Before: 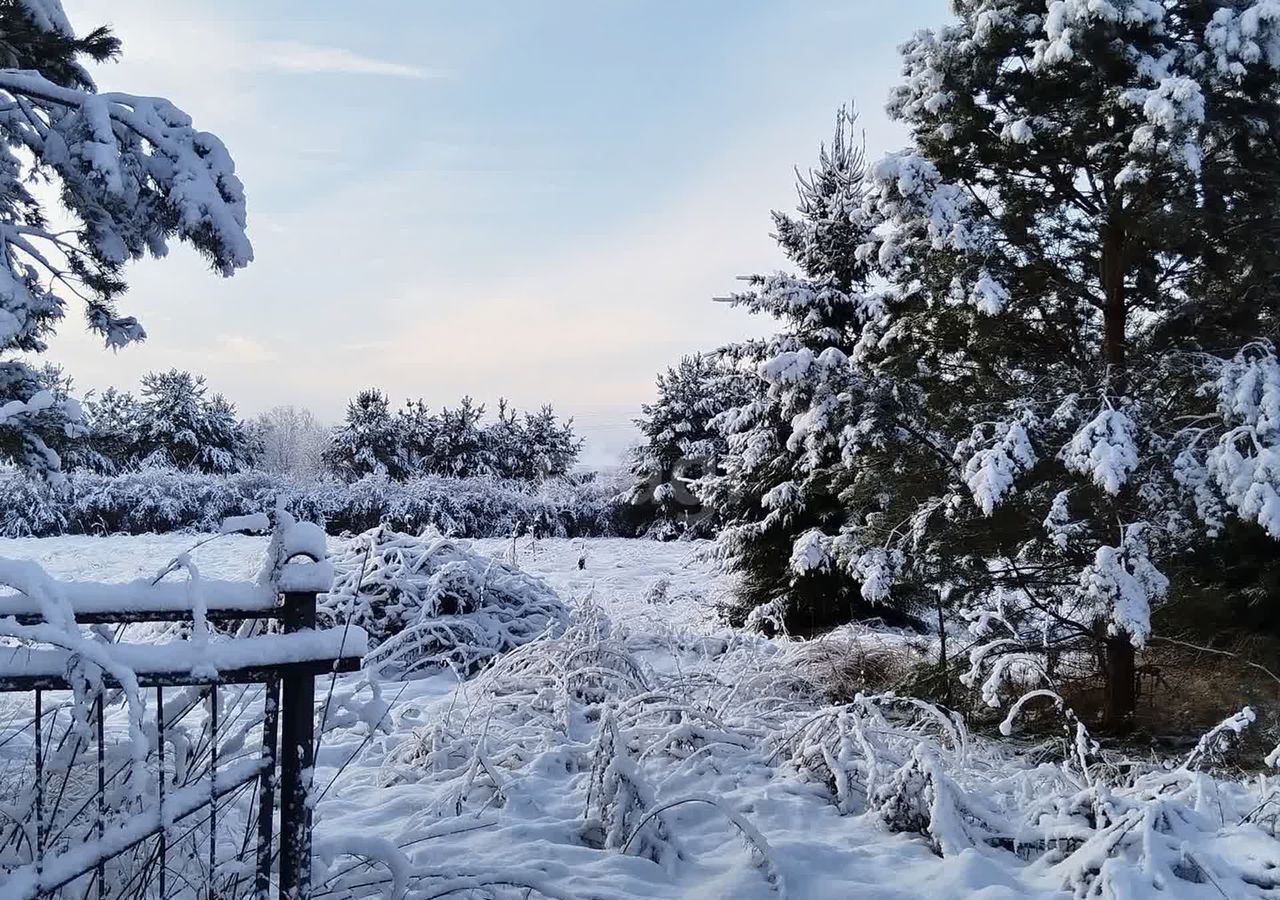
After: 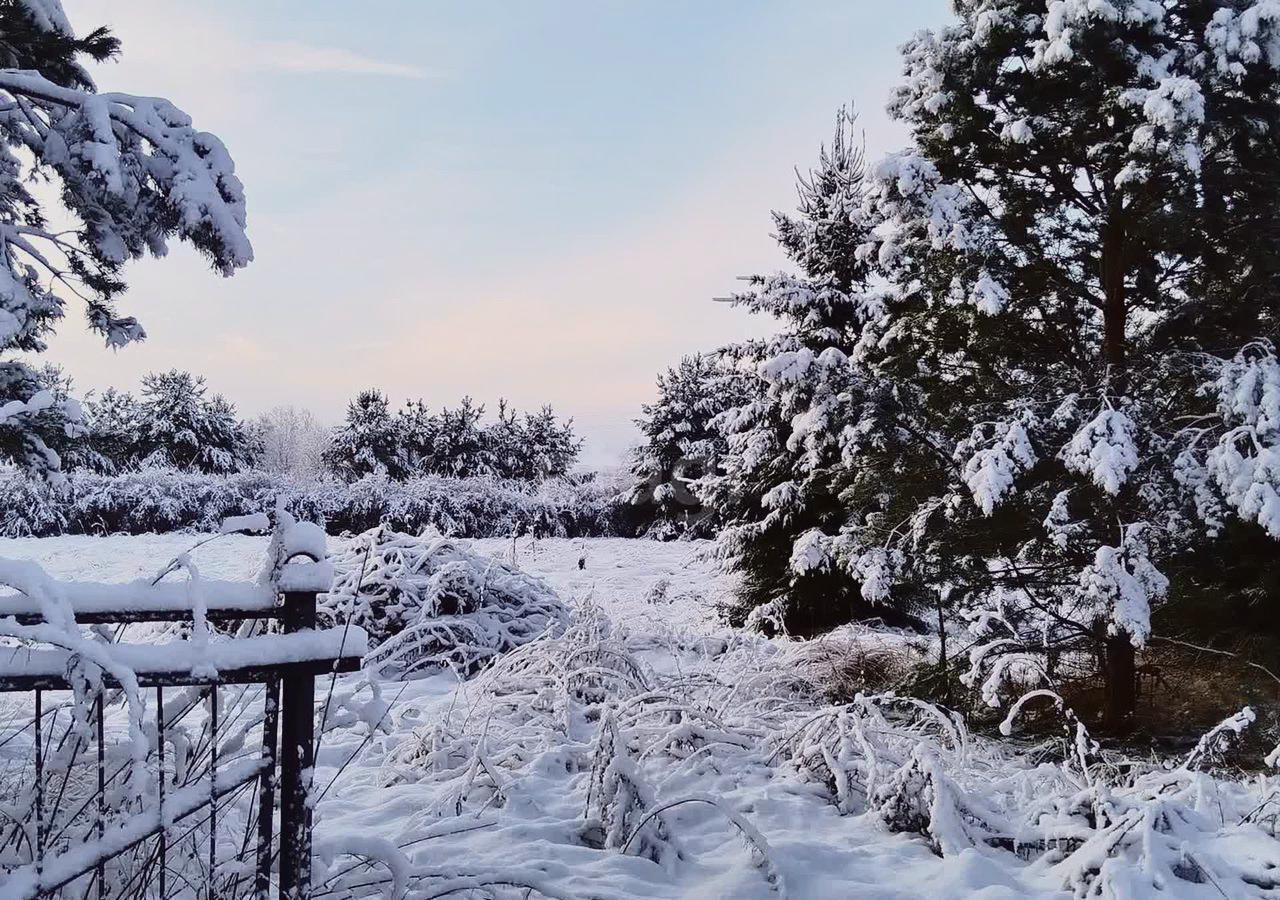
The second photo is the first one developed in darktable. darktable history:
tone curve: curves: ch0 [(0, 0.019) (0.204, 0.162) (0.491, 0.519) (0.748, 0.765) (1, 0.919)]; ch1 [(0, 0) (0.201, 0.113) (0.372, 0.282) (0.443, 0.434) (0.496, 0.504) (0.566, 0.585) (0.761, 0.803) (1, 1)]; ch2 [(0, 0) (0.434, 0.447) (0.483, 0.487) (0.555, 0.563) (0.697, 0.68) (1, 1)], color space Lab, independent channels, preserve colors none
